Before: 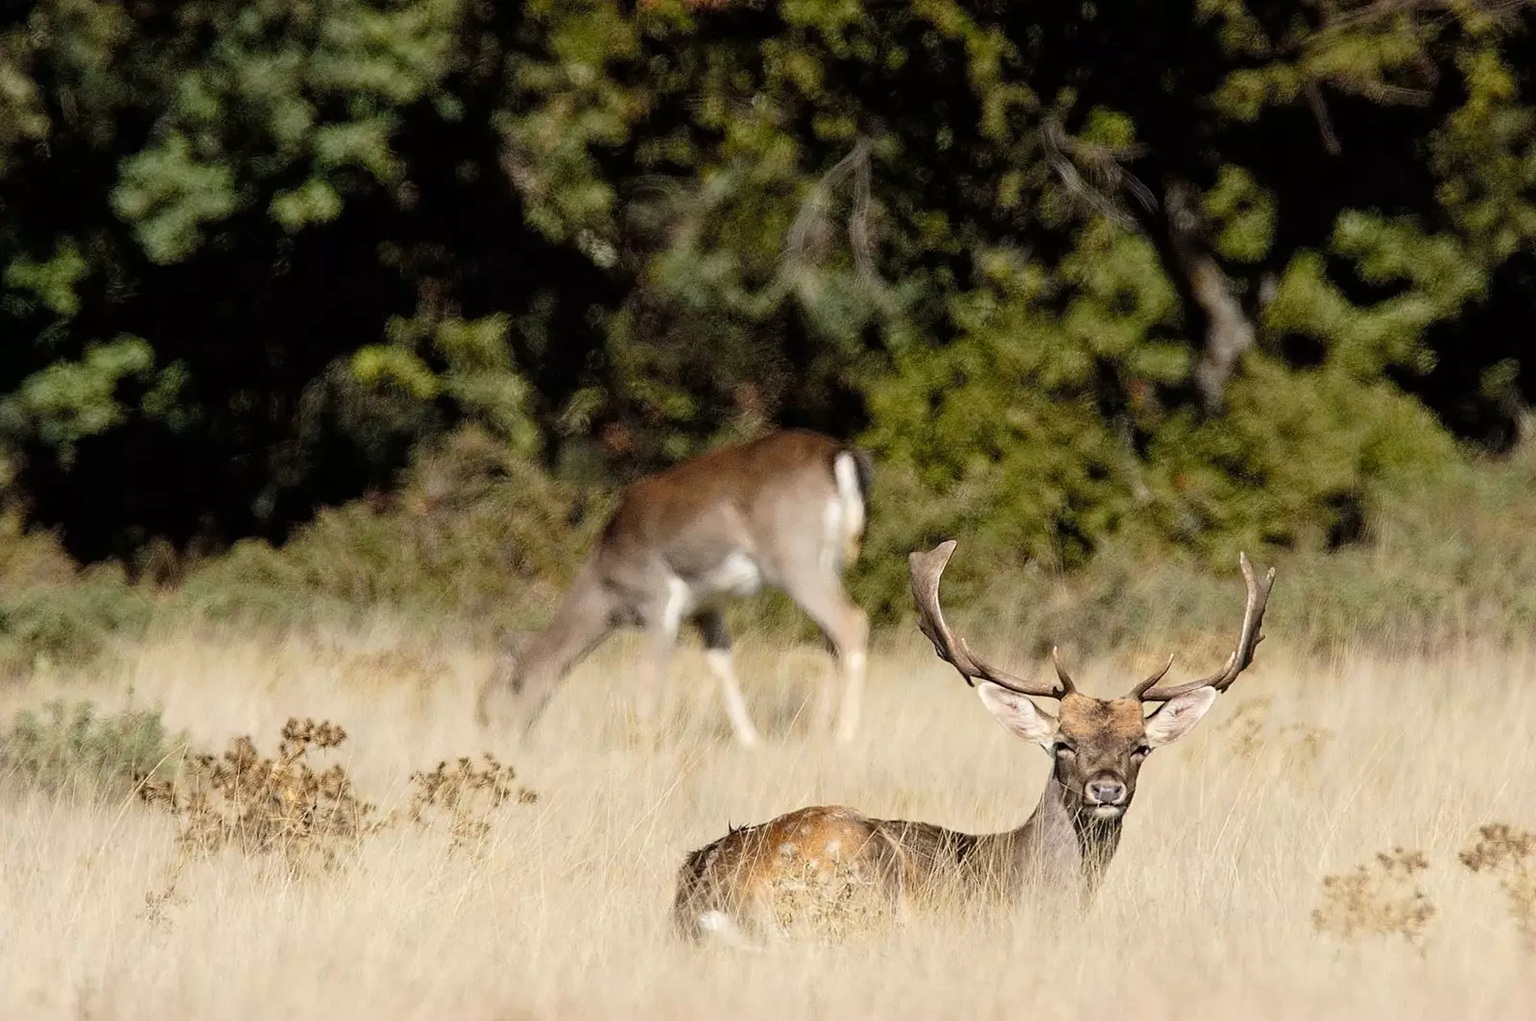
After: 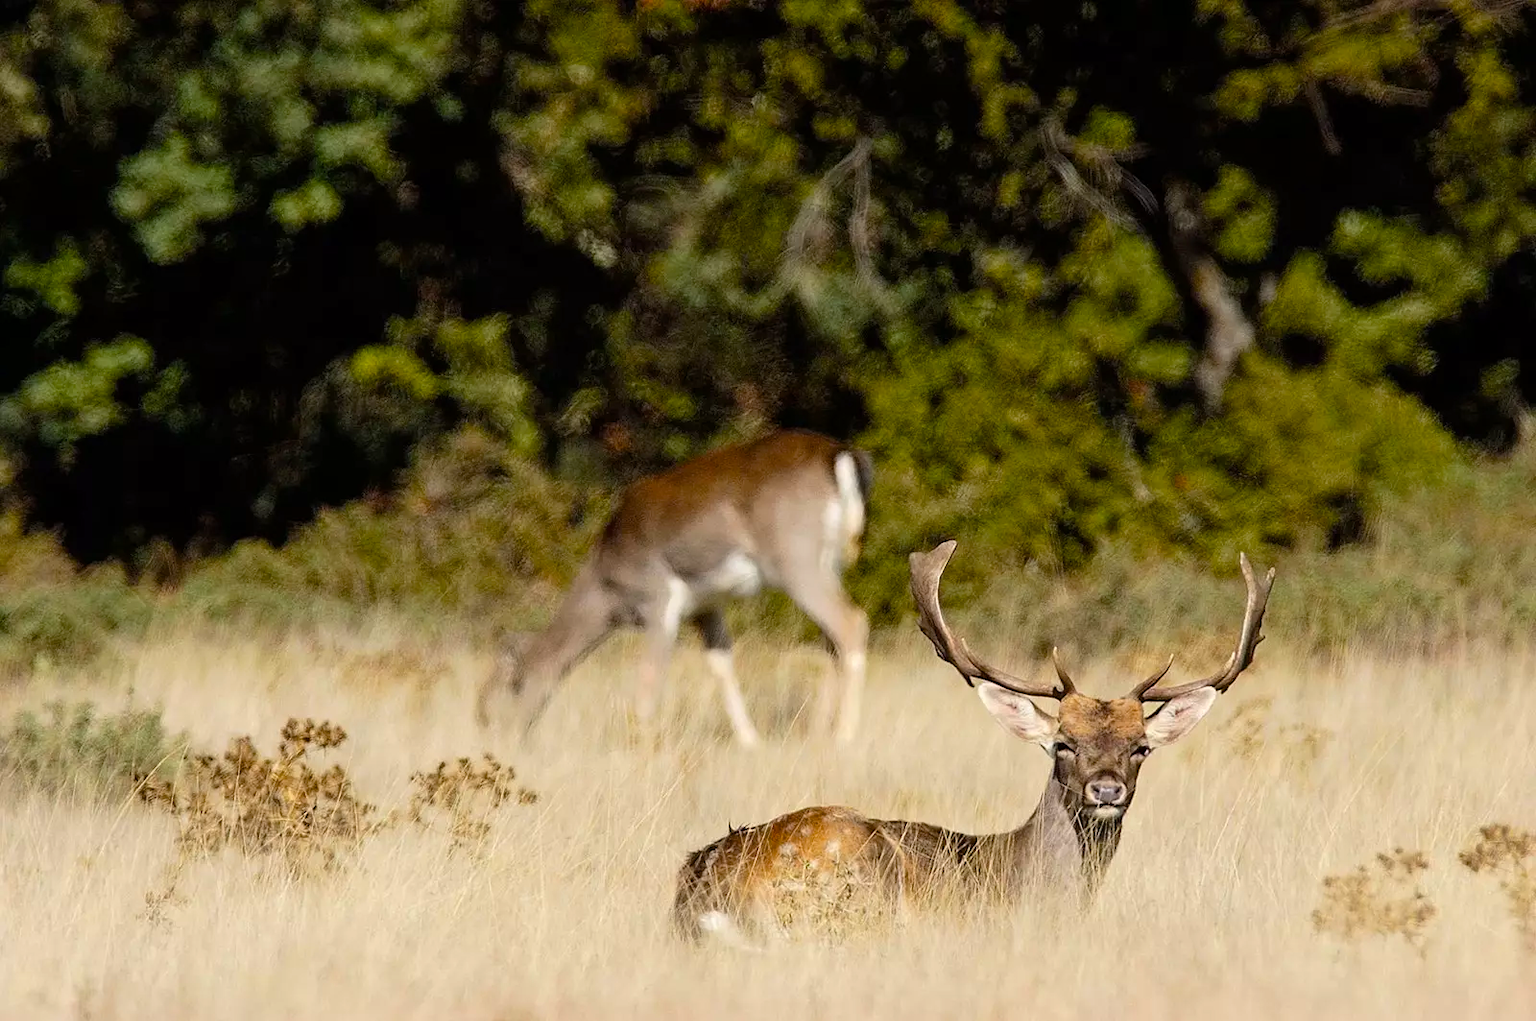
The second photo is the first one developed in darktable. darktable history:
color balance rgb: linear chroma grading › global chroma 0.711%, perceptual saturation grading › global saturation 15.955%, global vibrance 16.147%, saturation formula JzAzBz (2021)
